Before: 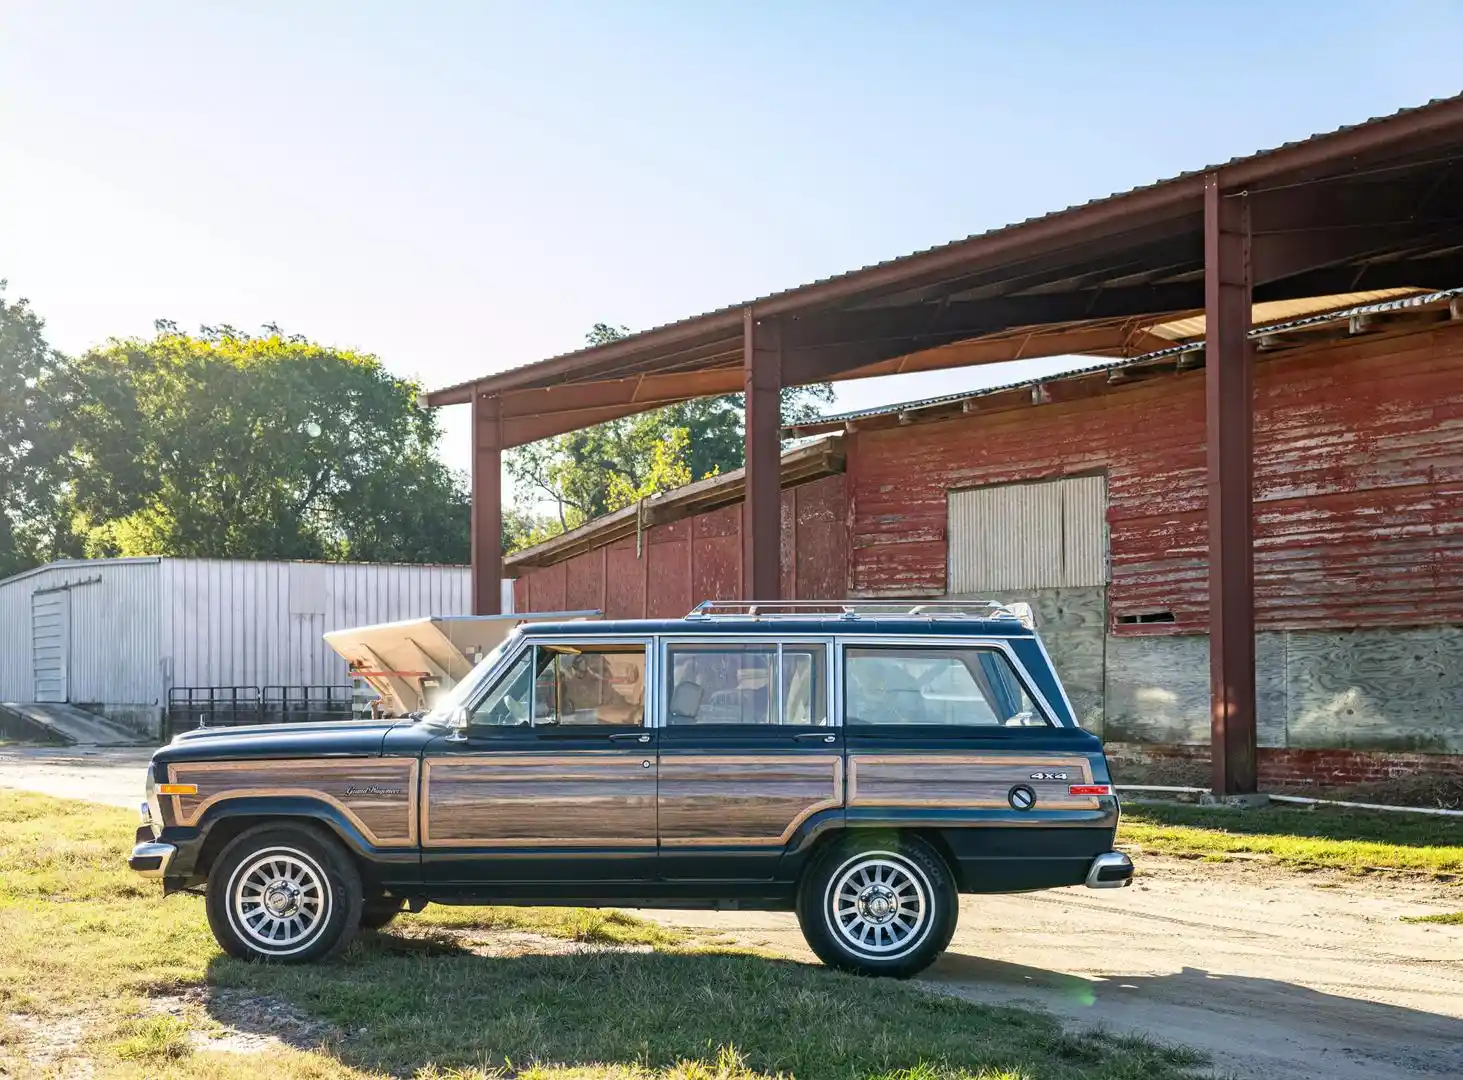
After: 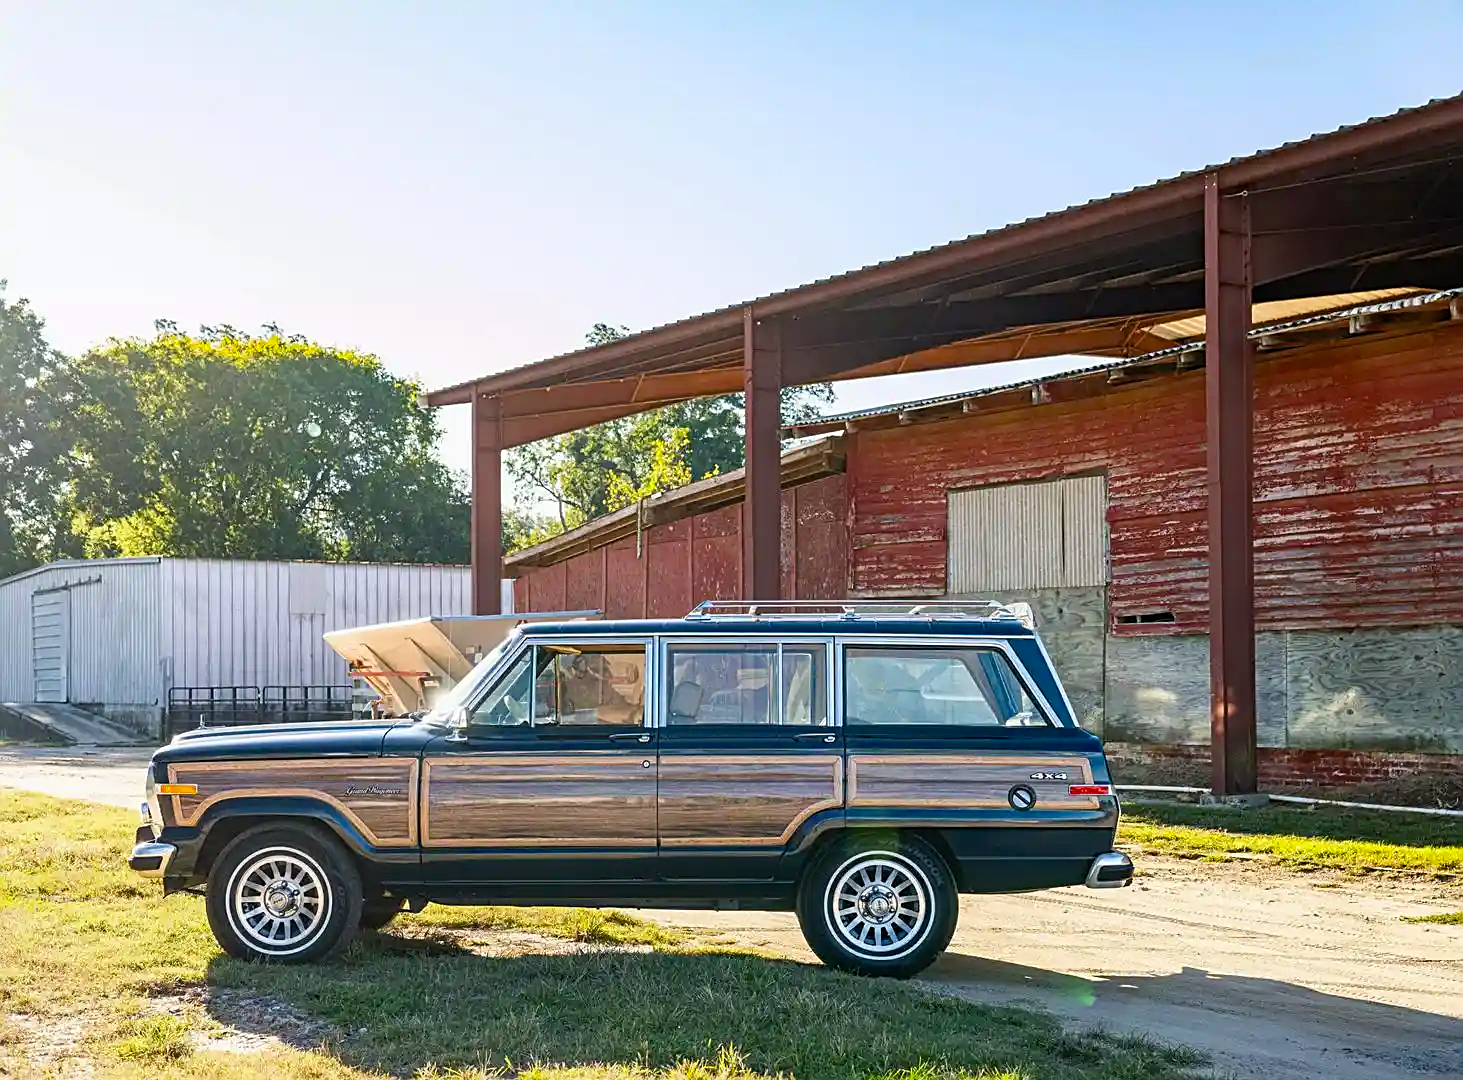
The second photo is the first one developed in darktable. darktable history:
sharpen: on, module defaults
color balance rgb: linear chroma grading › shadows -8%, linear chroma grading › global chroma 10%, perceptual saturation grading › global saturation 2%, perceptual saturation grading › highlights -2%, perceptual saturation grading › mid-tones 4%, perceptual saturation grading › shadows 8%, perceptual brilliance grading › global brilliance 2%, perceptual brilliance grading › highlights -4%, global vibrance 16%, saturation formula JzAzBz (2021)
